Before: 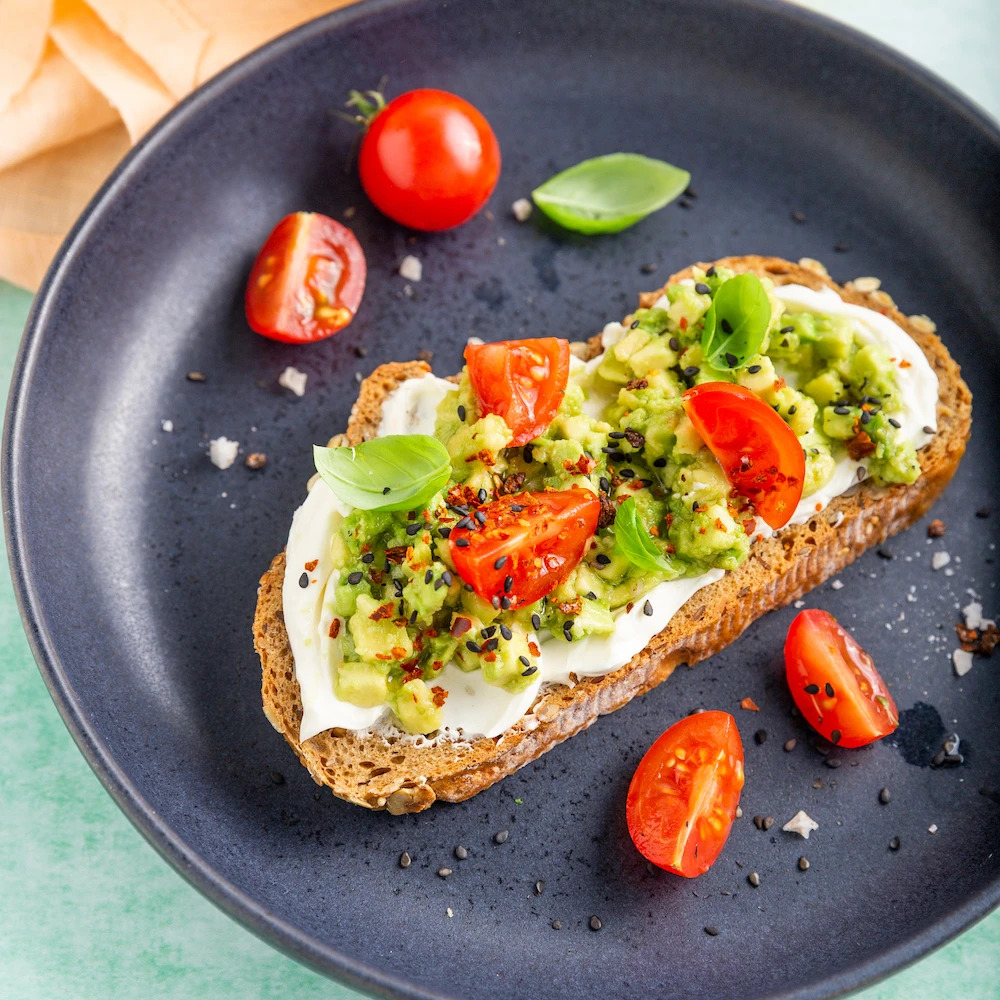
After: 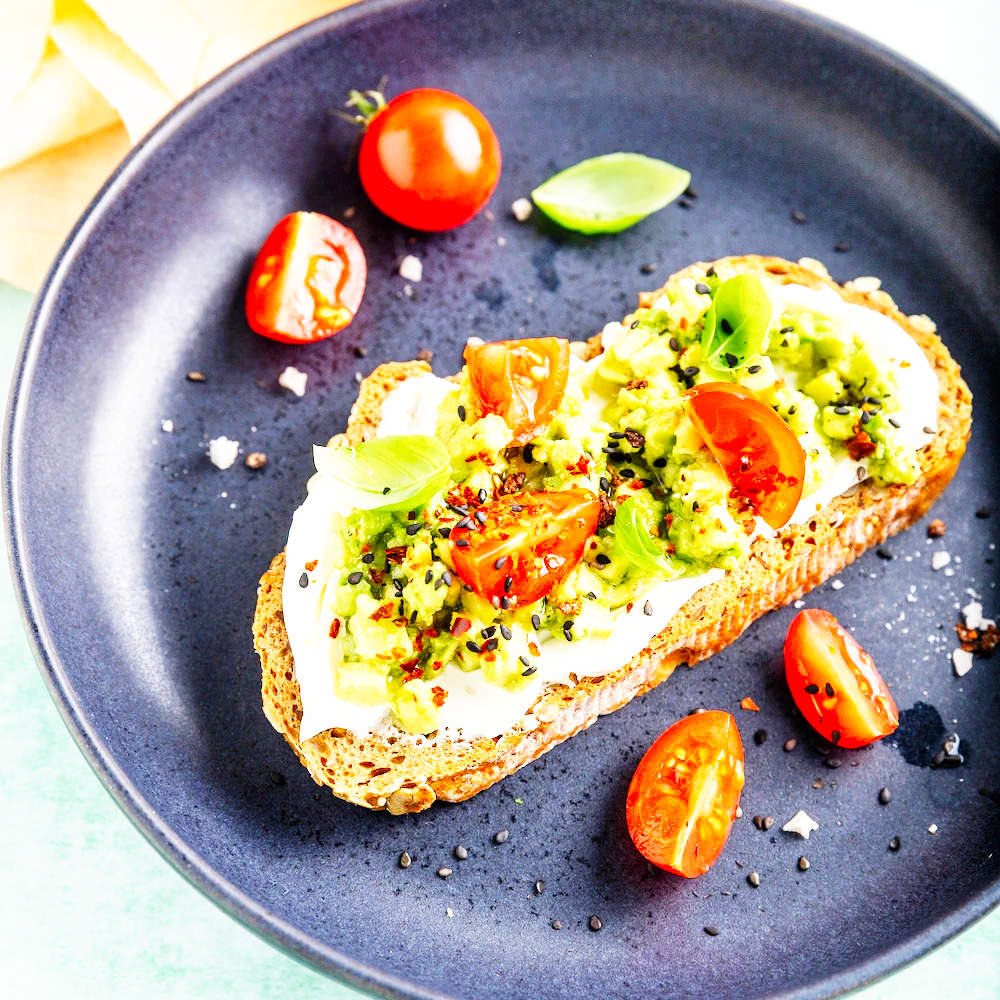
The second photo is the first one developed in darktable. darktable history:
white balance: emerald 1
base curve: curves: ch0 [(0, 0) (0.007, 0.004) (0.027, 0.03) (0.046, 0.07) (0.207, 0.54) (0.442, 0.872) (0.673, 0.972) (1, 1)], preserve colors none
